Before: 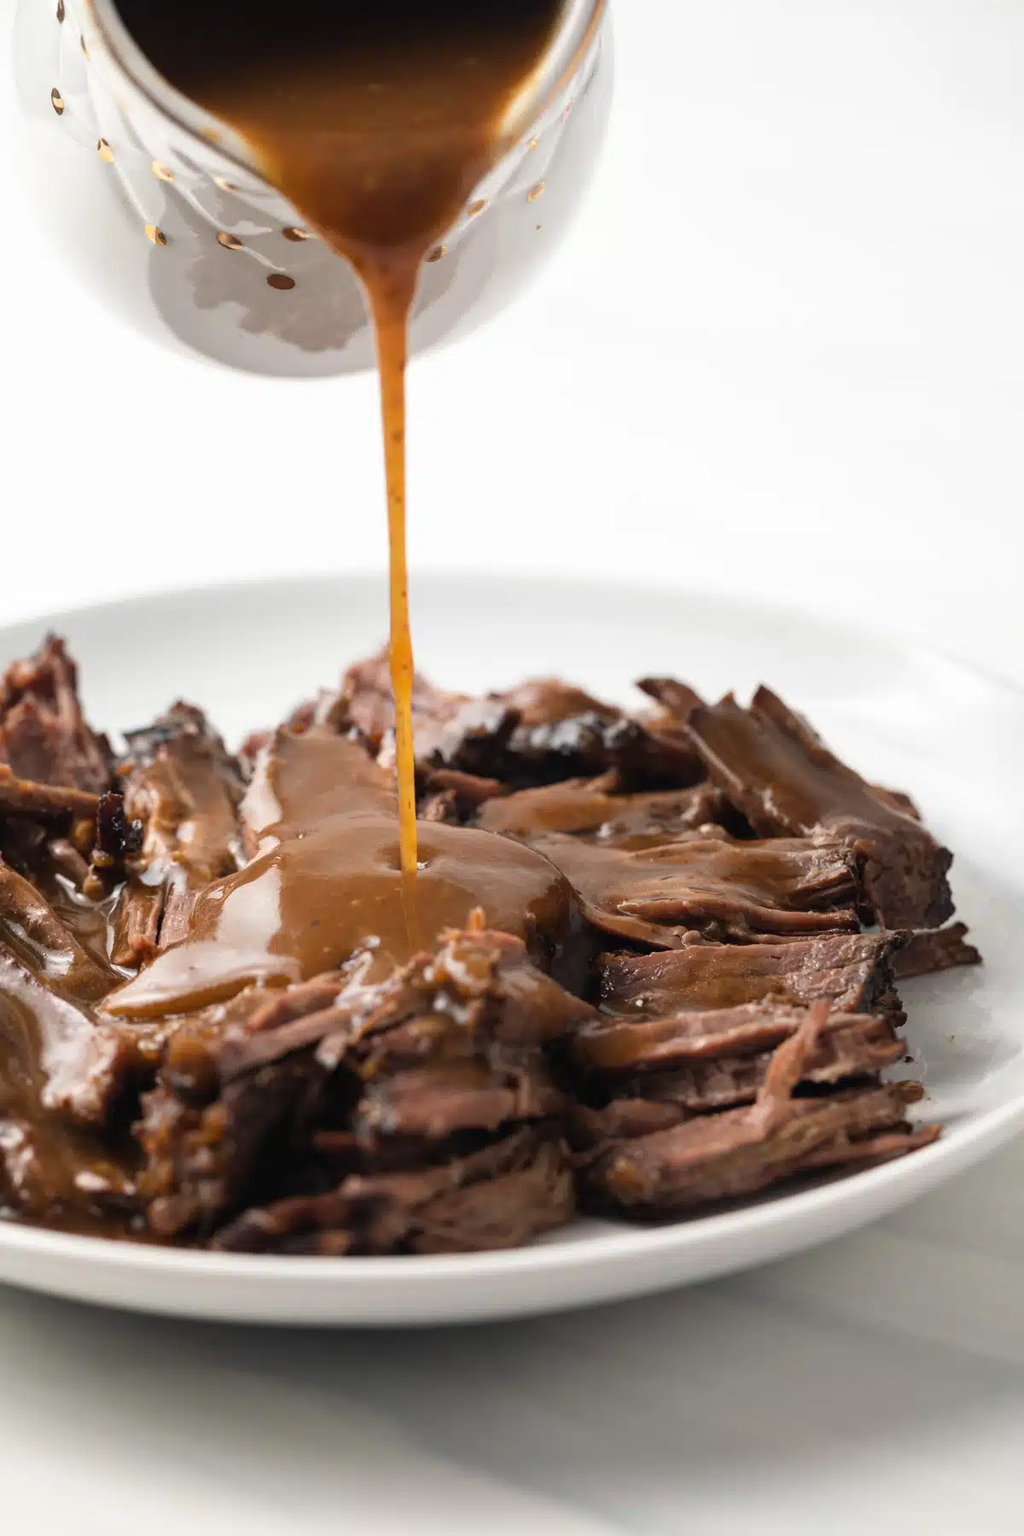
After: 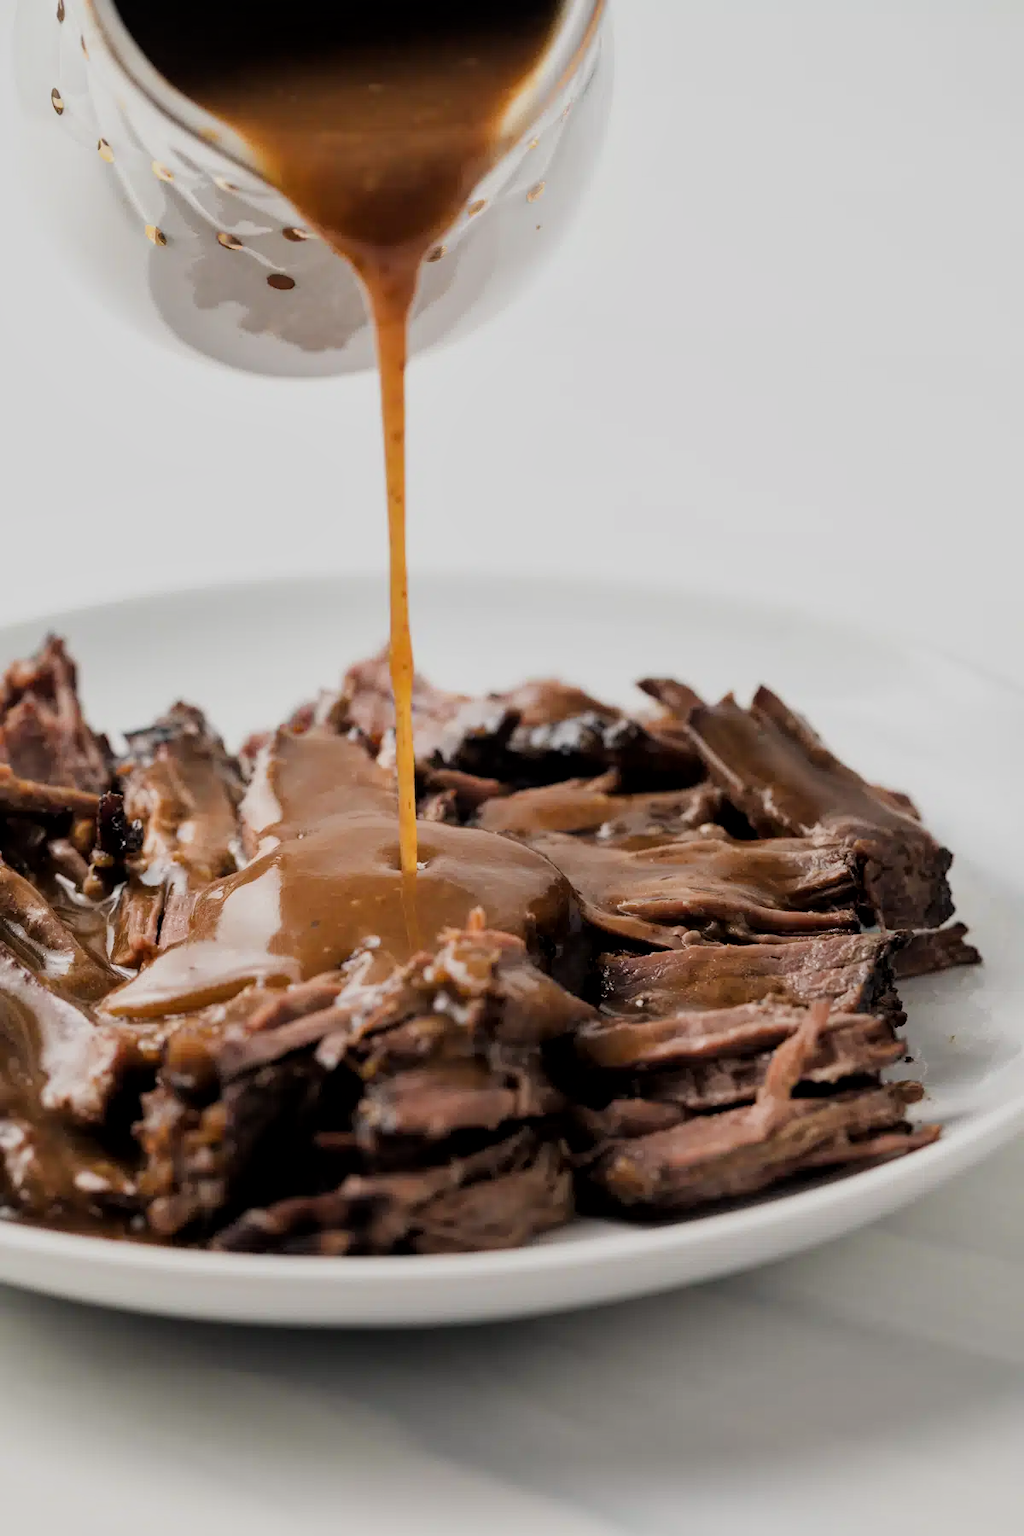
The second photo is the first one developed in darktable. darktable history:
local contrast: mode bilateral grid, contrast 20, coarseness 50, detail 121%, midtone range 0.2
filmic rgb: black relative exposure -7.65 EV, white relative exposure 4.56 EV, hardness 3.61
